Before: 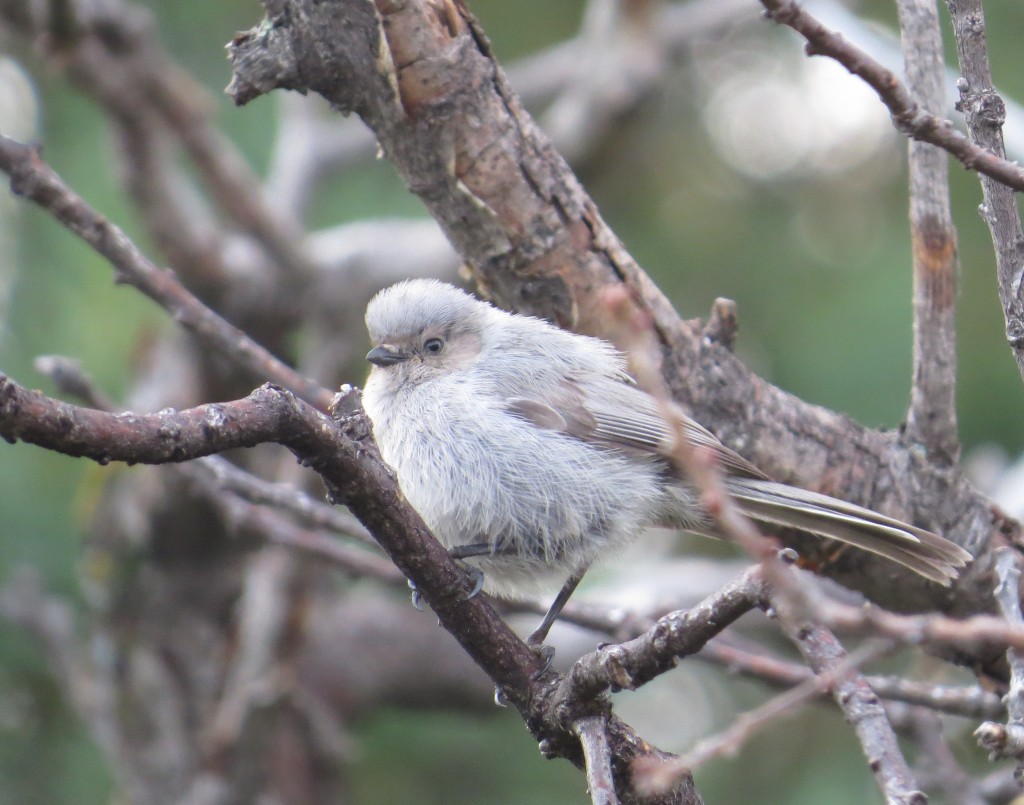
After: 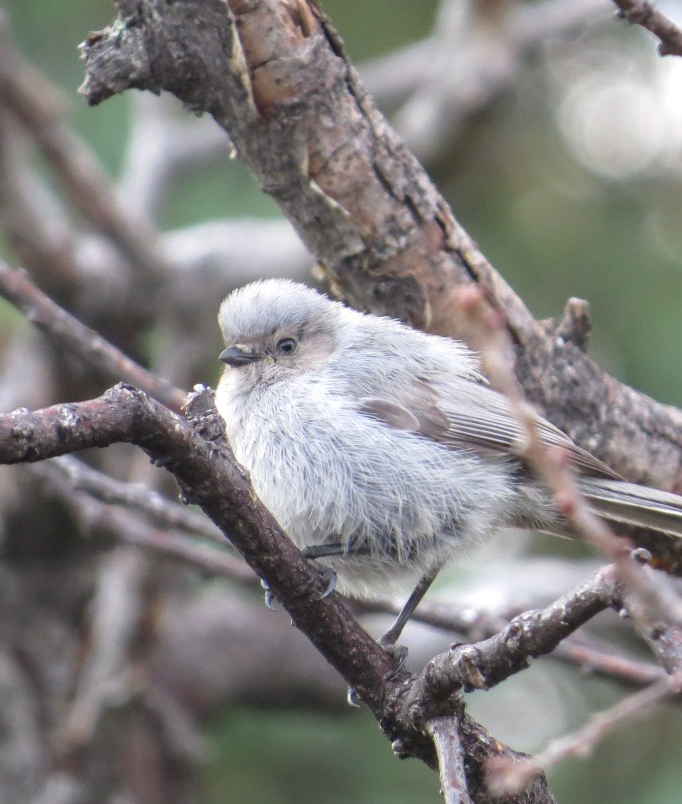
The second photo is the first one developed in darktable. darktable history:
local contrast: on, module defaults
crop and rotate: left 14.367%, right 18.954%
